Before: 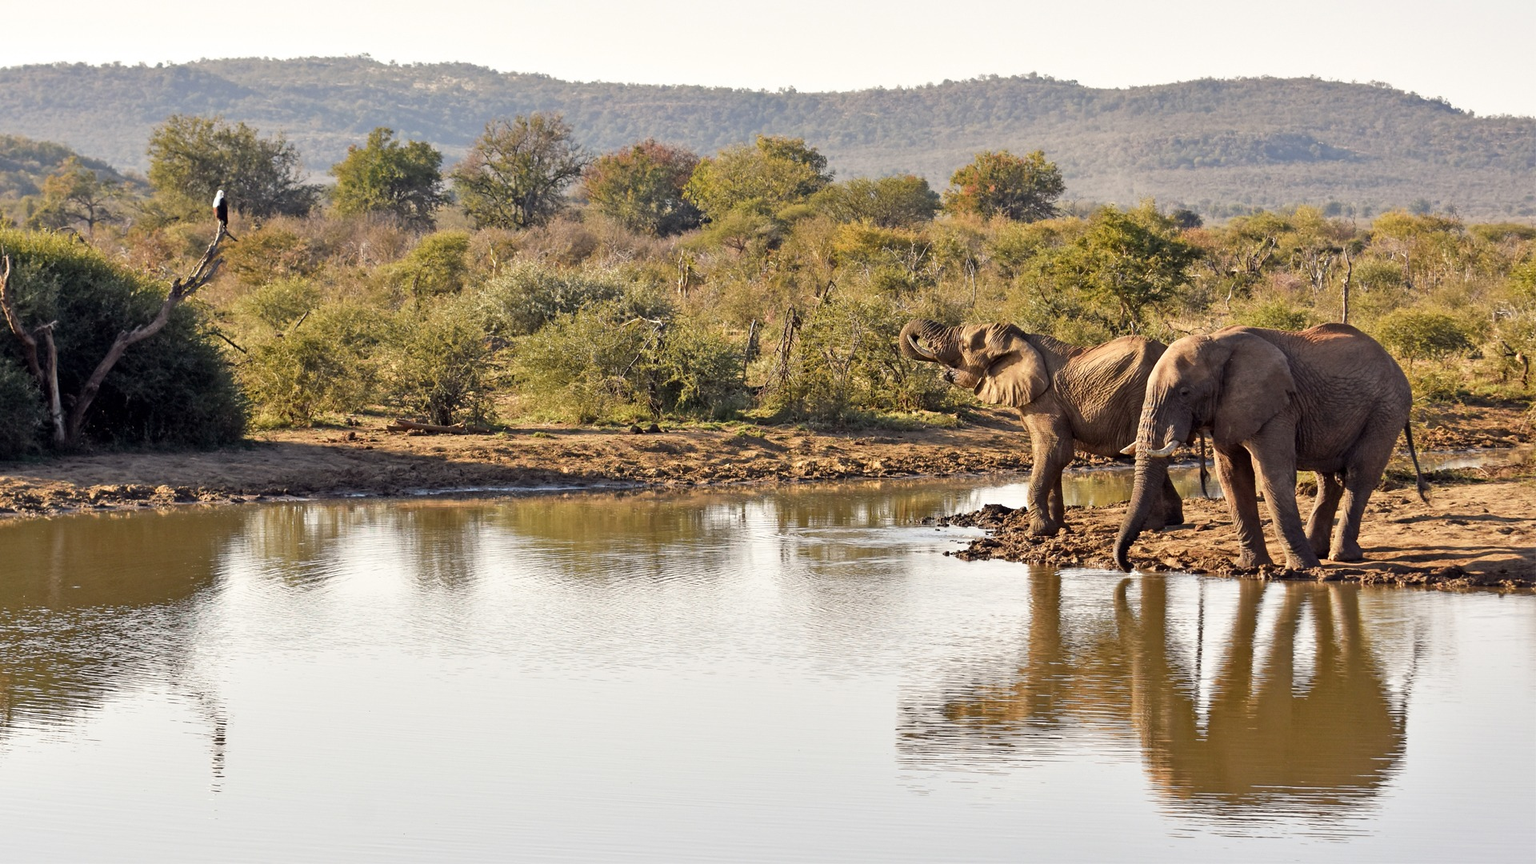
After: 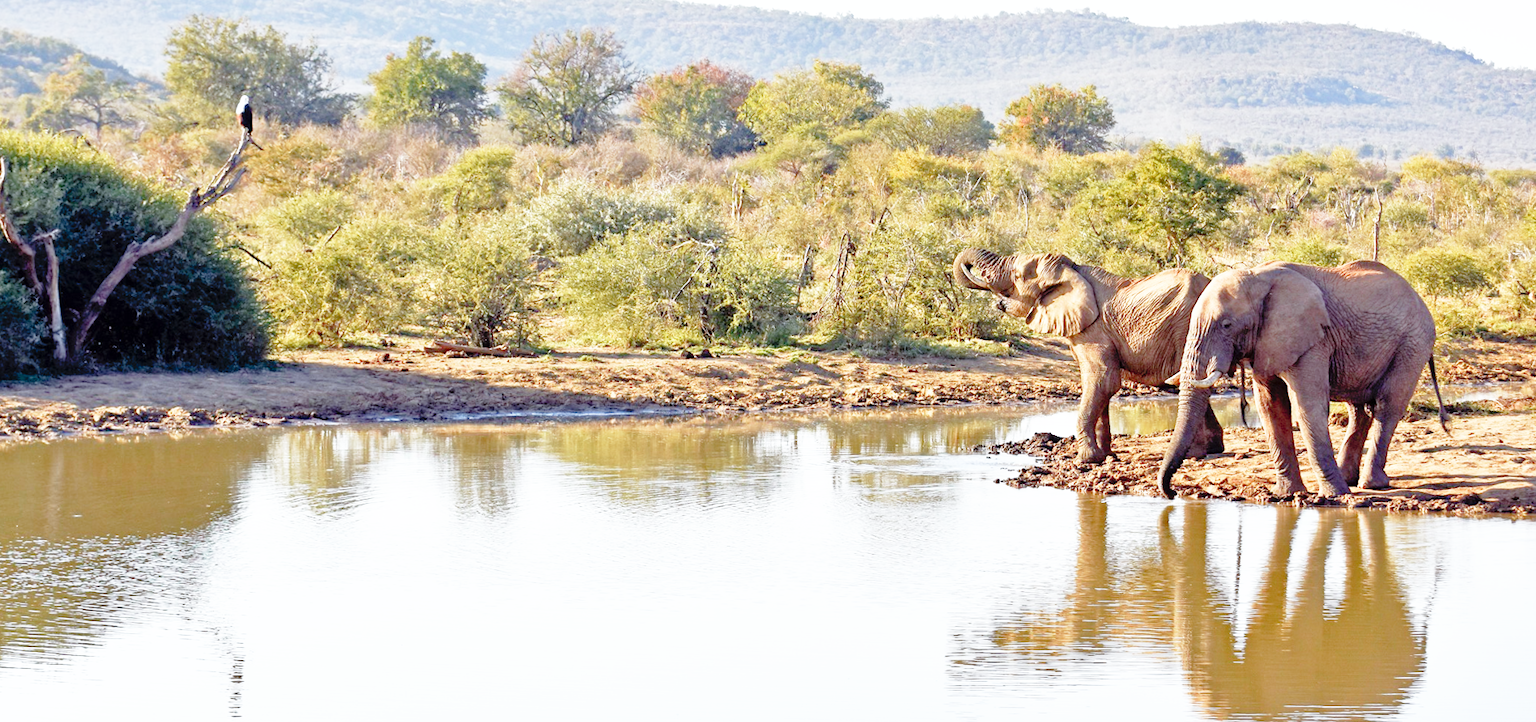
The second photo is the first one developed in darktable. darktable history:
color calibration: illuminant custom, x 0.368, y 0.373, temperature 4330.32 K
crop and rotate: top 5.609%, bottom 5.609%
base curve: curves: ch0 [(0, 0) (0.012, 0.01) (0.073, 0.168) (0.31, 0.711) (0.645, 0.957) (1, 1)], preserve colors none
tone curve: curves: ch0 [(0, 0) (0.004, 0.008) (0.077, 0.156) (0.169, 0.29) (0.774, 0.774) (1, 1)], color space Lab, linked channels, preserve colors none
rotate and perspective: rotation 0.679°, lens shift (horizontal) 0.136, crop left 0.009, crop right 0.991, crop top 0.078, crop bottom 0.95
